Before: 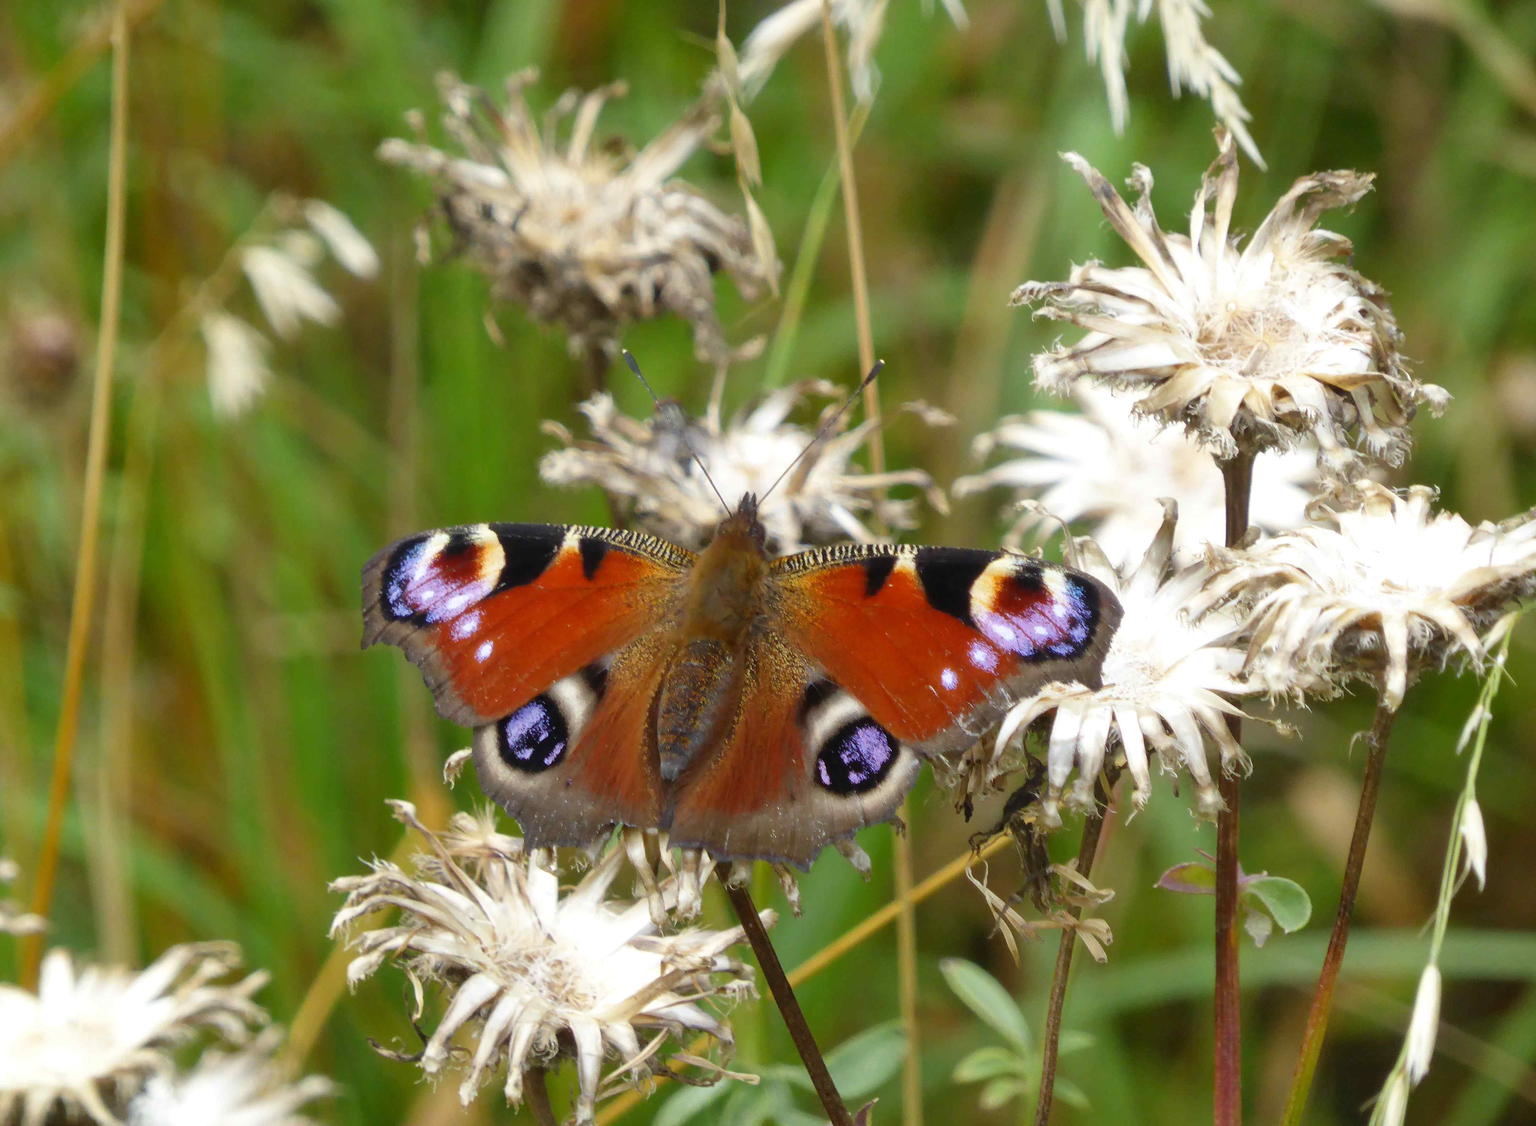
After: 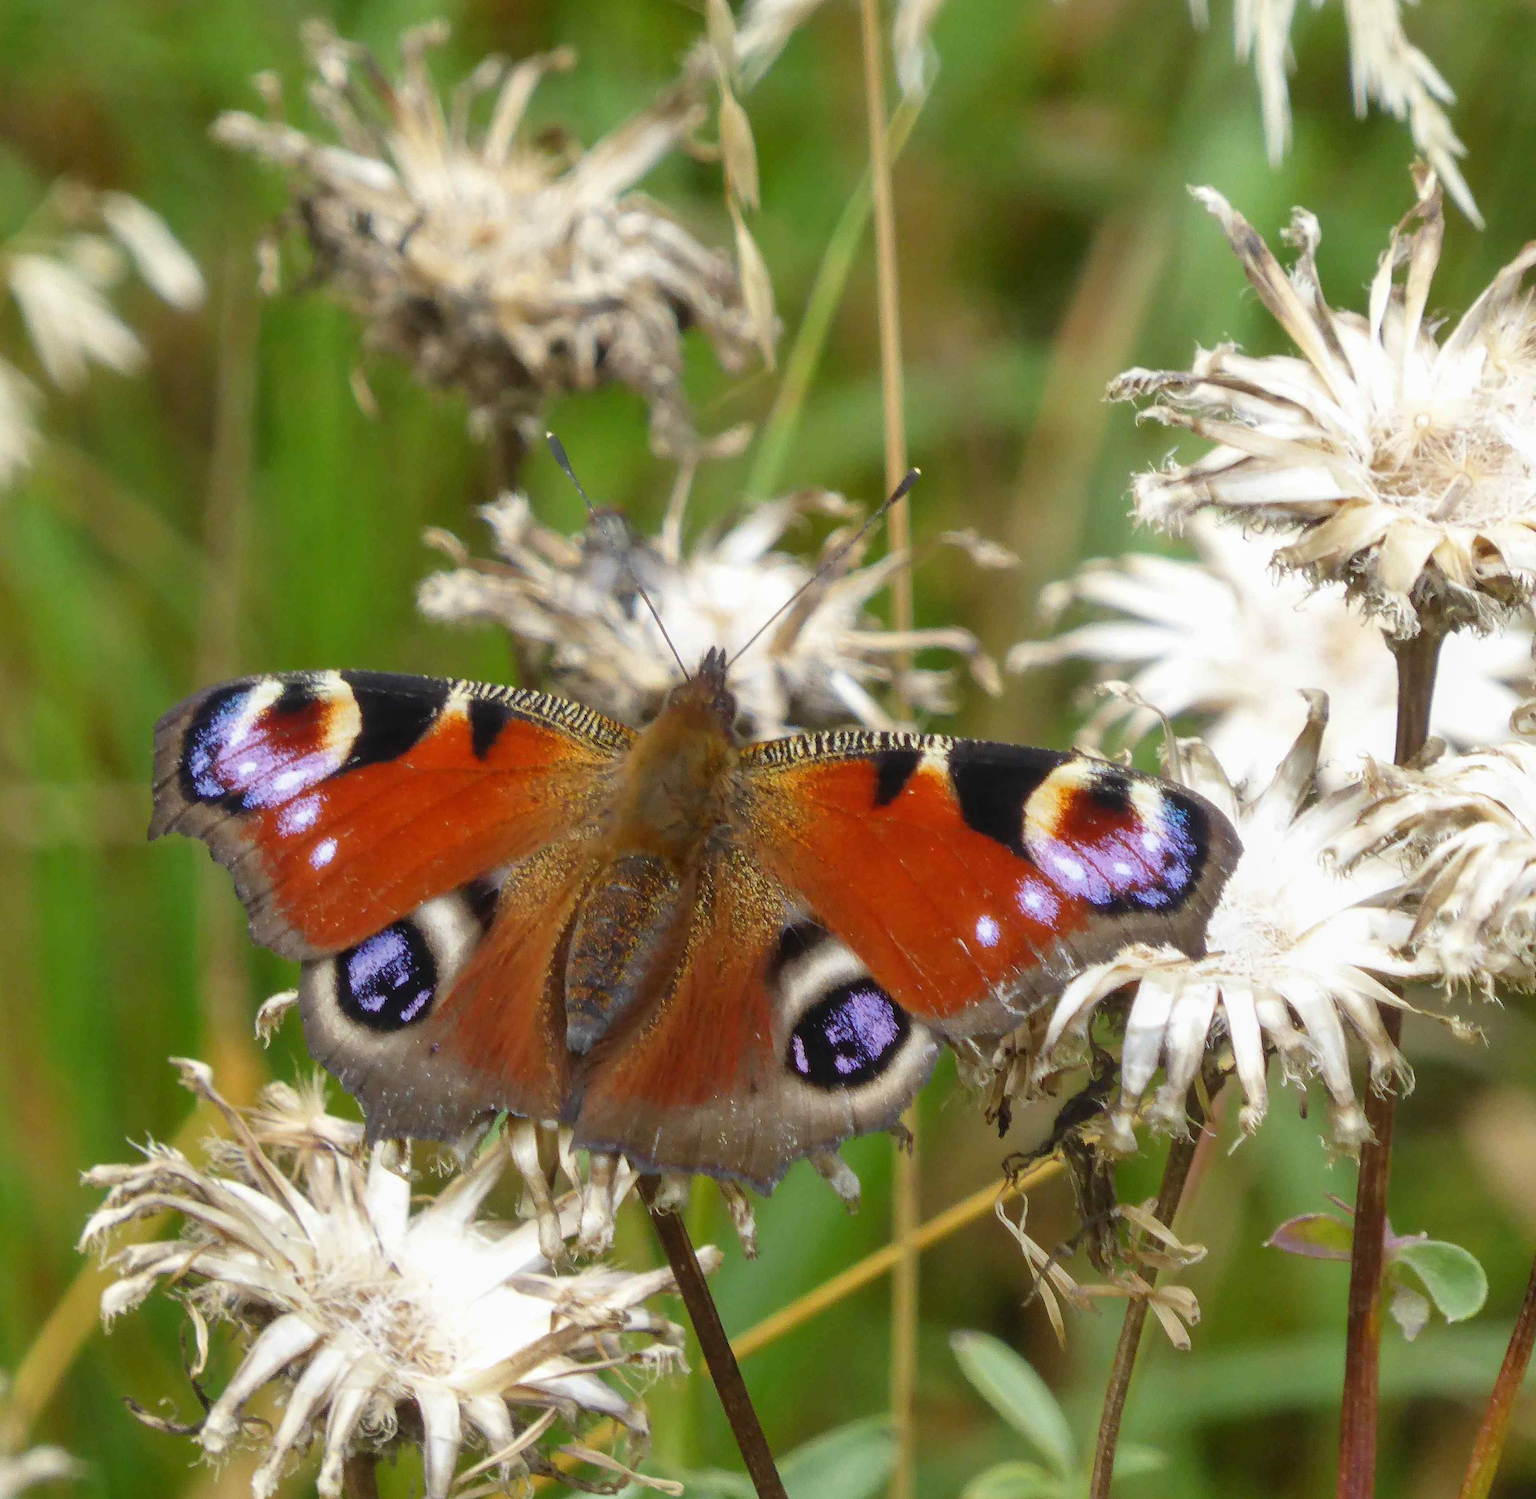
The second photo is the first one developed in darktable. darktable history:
local contrast: detail 110%
crop and rotate: angle -3.28°, left 14.013%, top 0.045%, right 10.937%, bottom 0.029%
color zones: curves: ch0 [(0, 0.5) (0.143, 0.5) (0.286, 0.5) (0.429, 0.495) (0.571, 0.437) (0.714, 0.44) (0.857, 0.496) (1, 0.5)]
